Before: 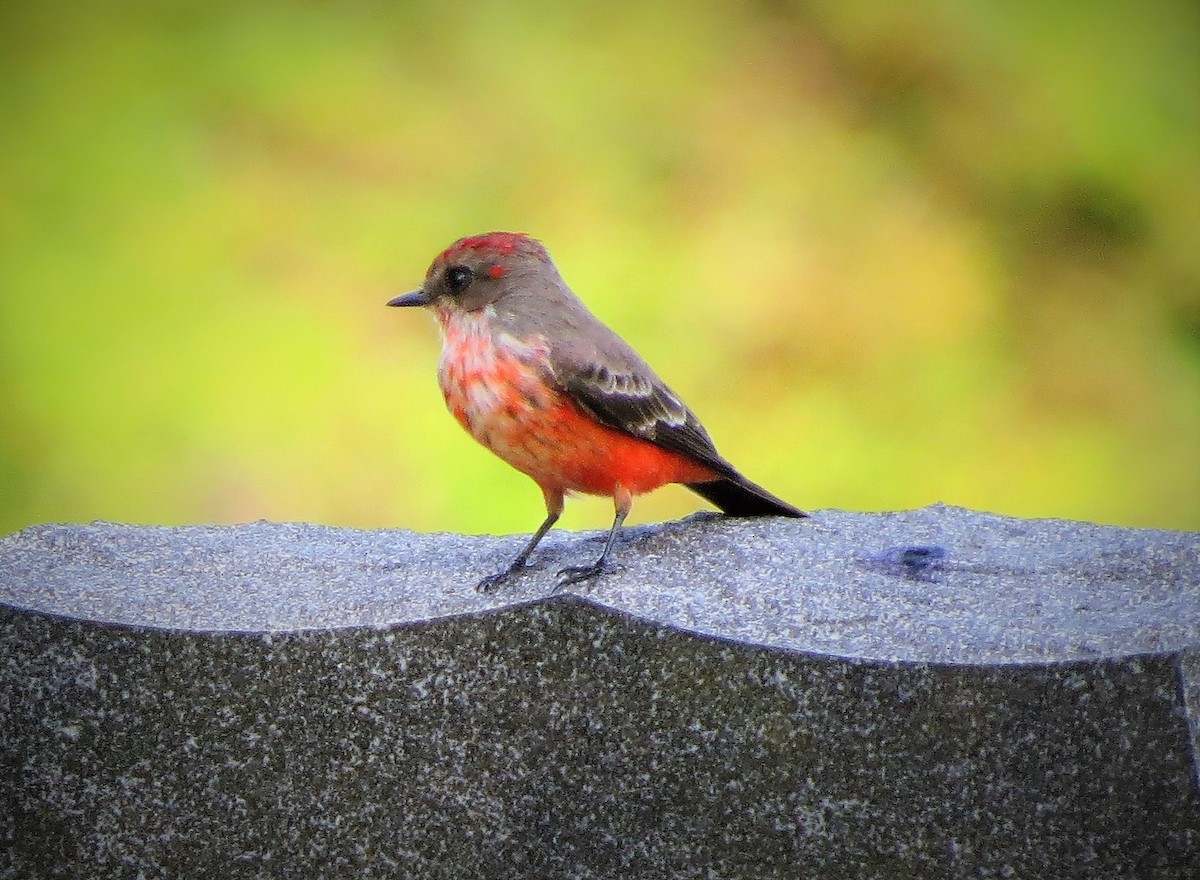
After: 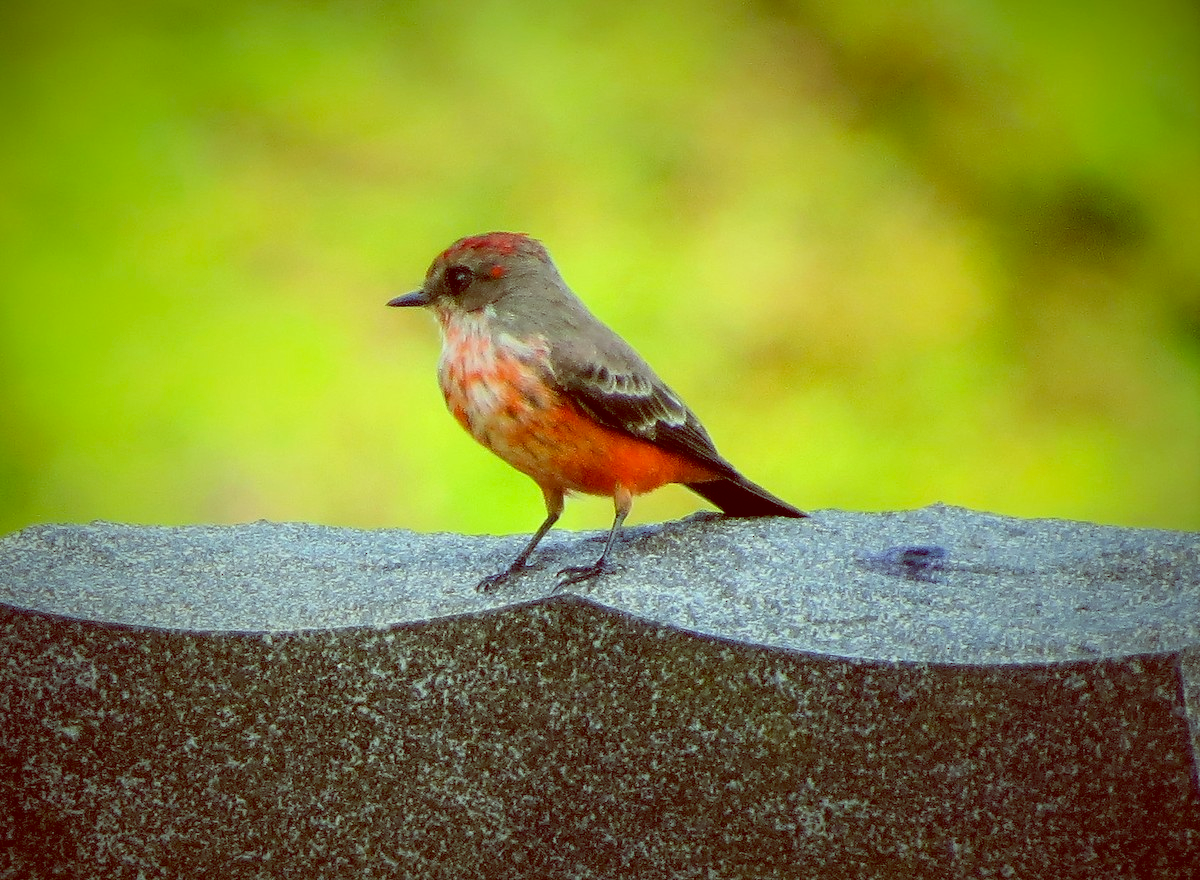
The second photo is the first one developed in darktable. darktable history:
local contrast: highlights 100%, shadows 100%, detail 120%, midtone range 0.2
color balance: lift [1, 1.015, 0.987, 0.985], gamma [1, 0.959, 1.042, 0.958], gain [0.927, 0.938, 1.072, 0.928], contrast 1.5%
